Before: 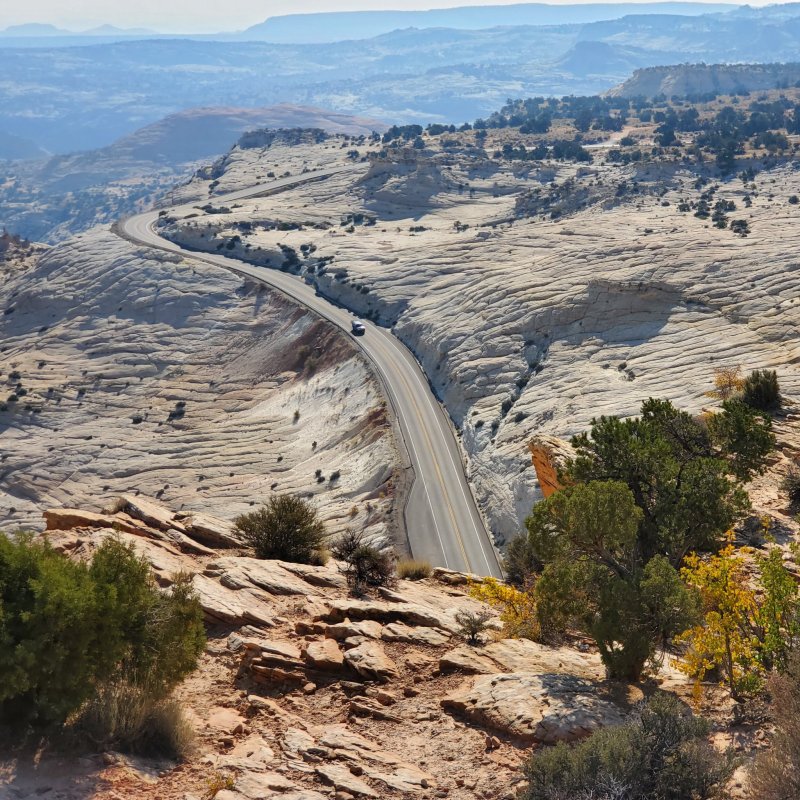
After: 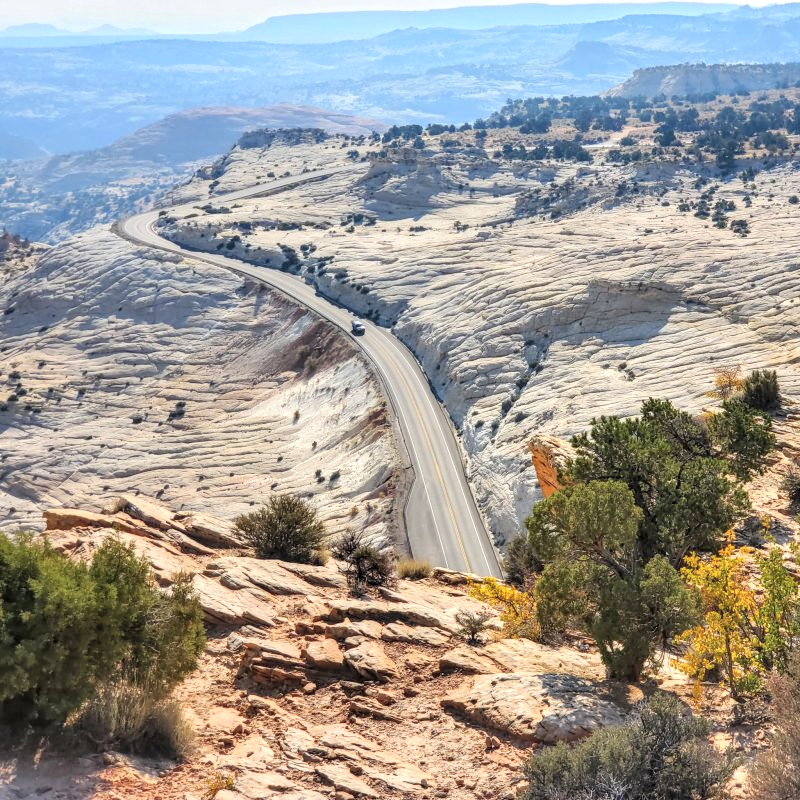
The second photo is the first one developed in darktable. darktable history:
contrast brightness saturation: contrast 0.105, brightness 0.298, saturation 0.137
local contrast: highlights 25%, detail 150%
